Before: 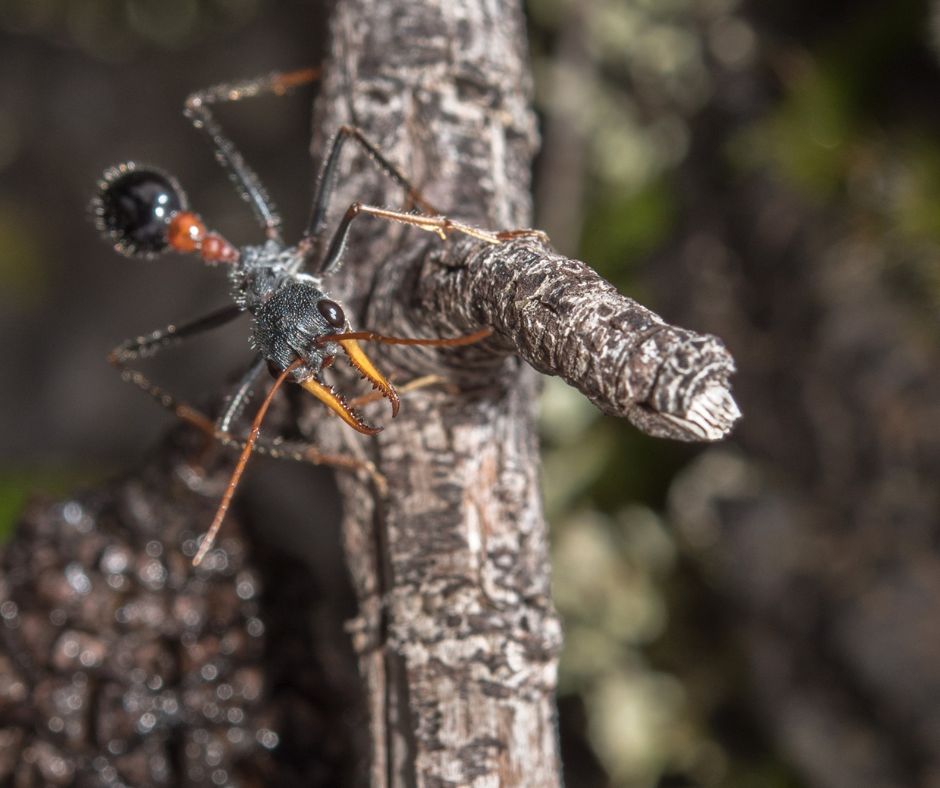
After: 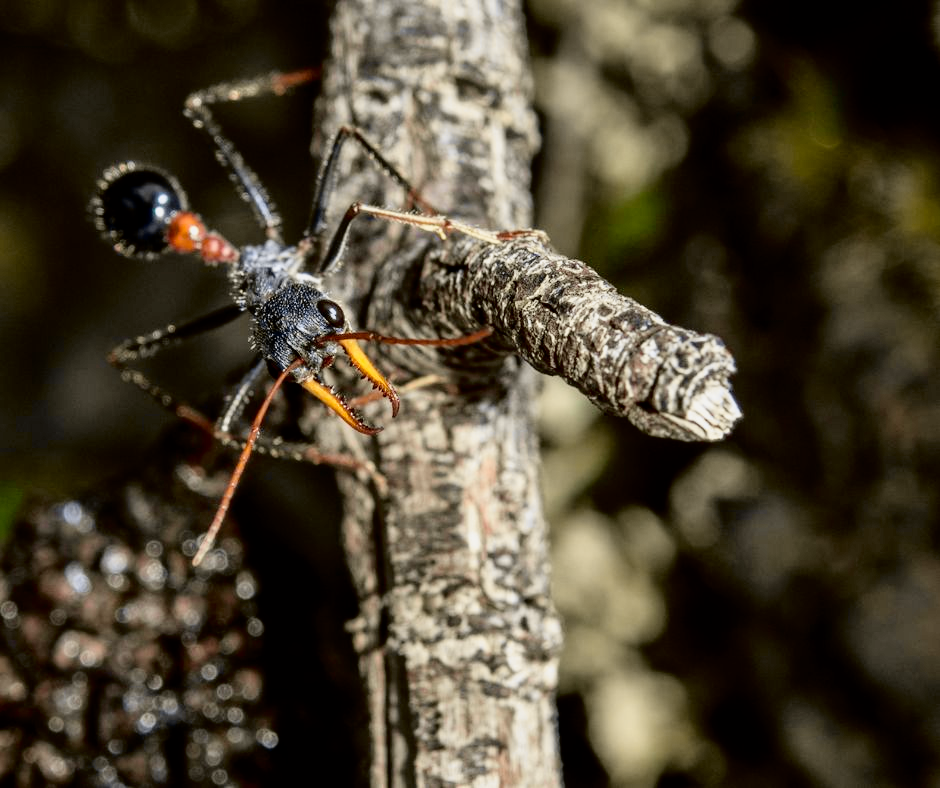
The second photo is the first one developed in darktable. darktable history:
tone curve: curves: ch0 [(0.017, 0) (0.122, 0.046) (0.295, 0.297) (0.449, 0.505) (0.559, 0.629) (0.729, 0.796) (0.879, 0.898) (1, 0.97)]; ch1 [(0, 0) (0.393, 0.4) (0.447, 0.447) (0.485, 0.497) (0.522, 0.503) (0.539, 0.52) (0.606, 0.6) (0.696, 0.679) (1, 1)]; ch2 [(0, 0) (0.369, 0.388) (0.449, 0.431) (0.499, 0.501) (0.516, 0.536) (0.604, 0.599) (0.741, 0.763) (1, 1)], color space Lab, independent channels, preserve colors none
color balance rgb: contrast -10%
filmic rgb: black relative exposure -8.7 EV, white relative exposure 2.7 EV, threshold 3 EV, target black luminance 0%, hardness 6.25, latitude 76.53%, contrast 1.326, shadows ↔ highlights balance -0.349%, preserve chrominance no, color science v4 (2020), enable highlight reconstruction true
